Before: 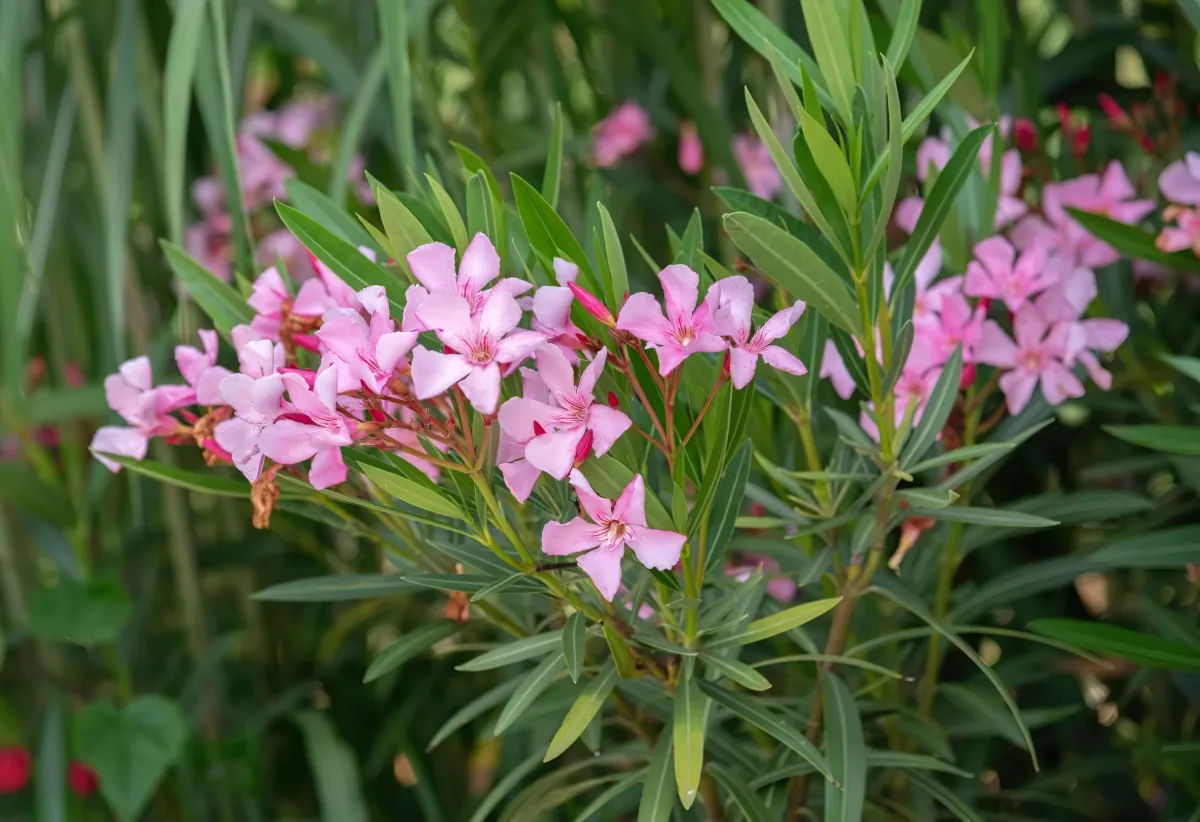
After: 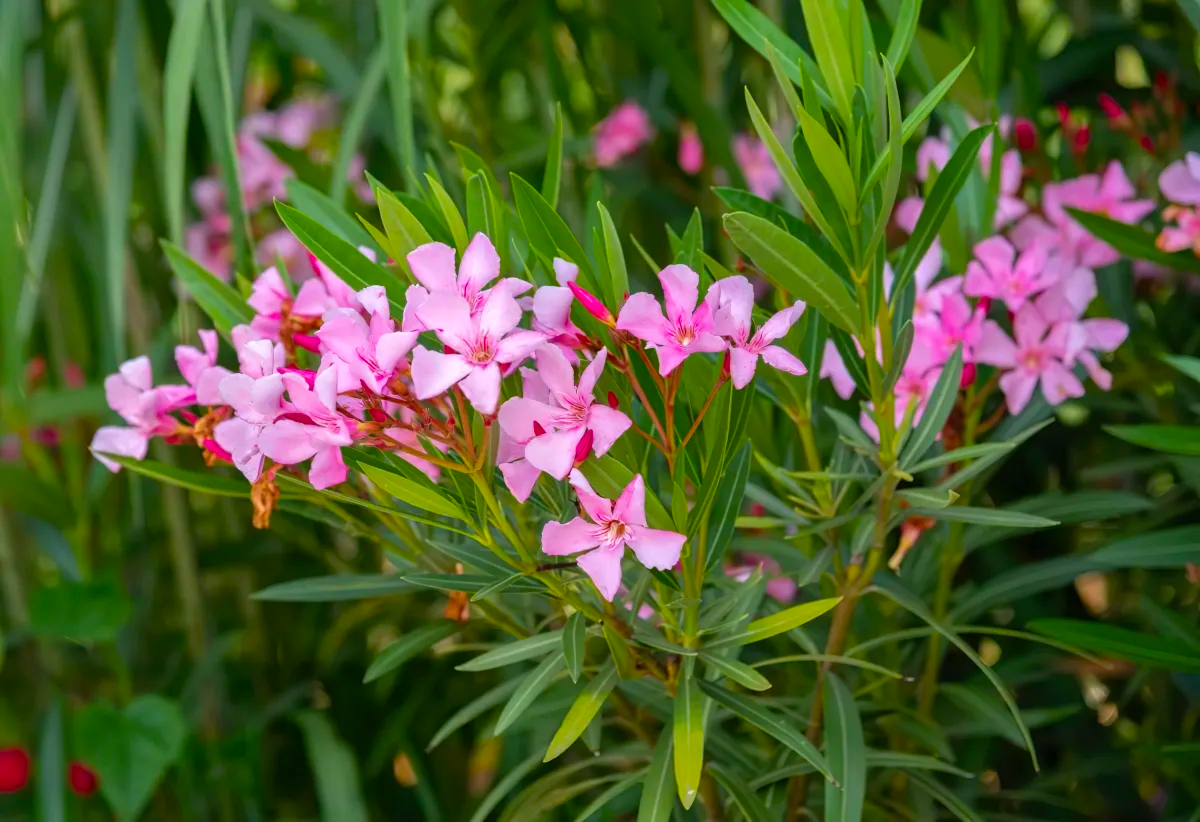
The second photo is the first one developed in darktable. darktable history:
color balance rgb: linear chroma grading › global chroma 10%, perceptual saturation grading › global saturation 30%, global vibrance 10%
color balance: mode lift, gamma, gain (sRGB)
